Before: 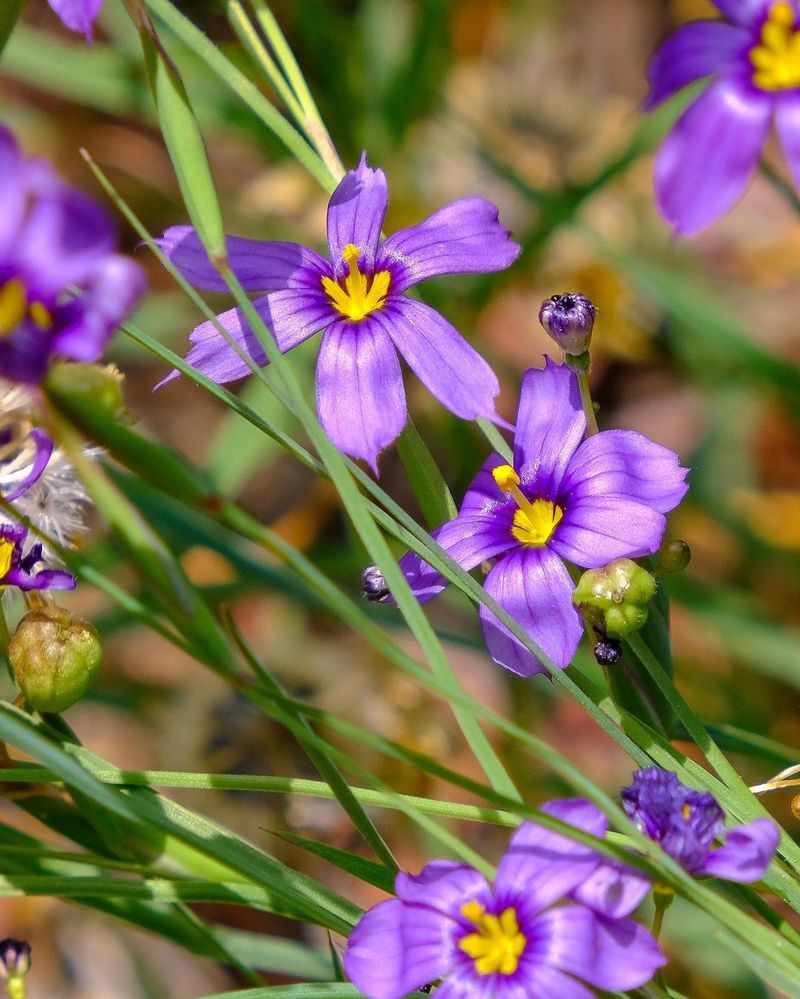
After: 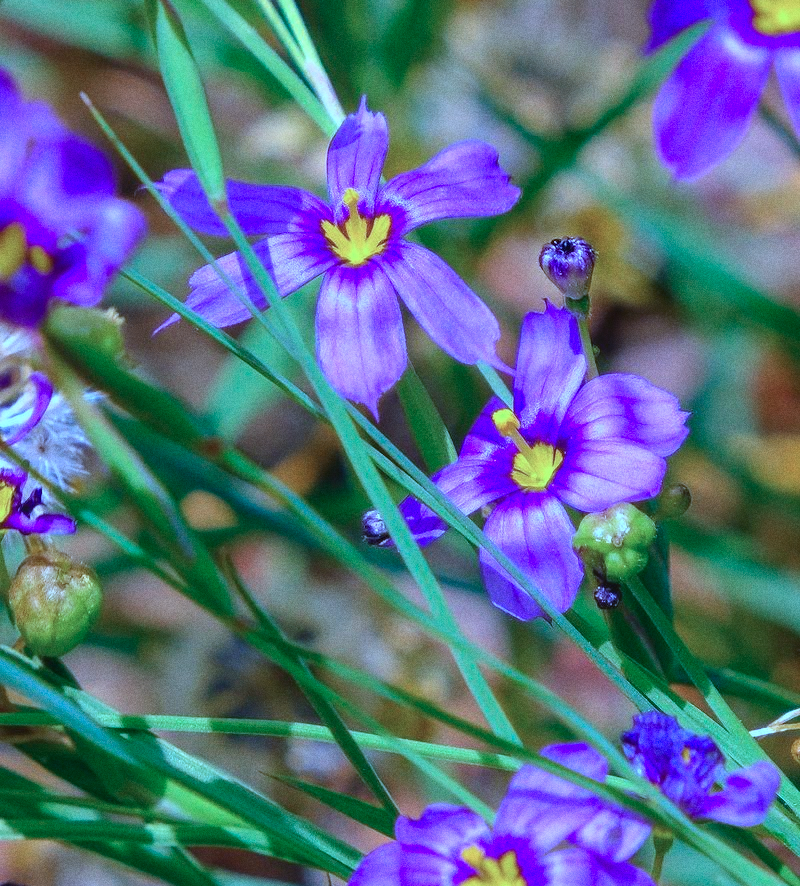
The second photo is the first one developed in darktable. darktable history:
grain: strength 26%
crop and rotate: top 5.609%, bottom 5.609%
vibrance: on, module defaults
shadows and highlights: shadows 24.5, highlights -78.15, soften with gaussian
color calibration: illuminant as shot in camera, x 0.442, y 0.413, temperature 2903.13 K
white balance: emerald 1
bloom: on, module defaults
